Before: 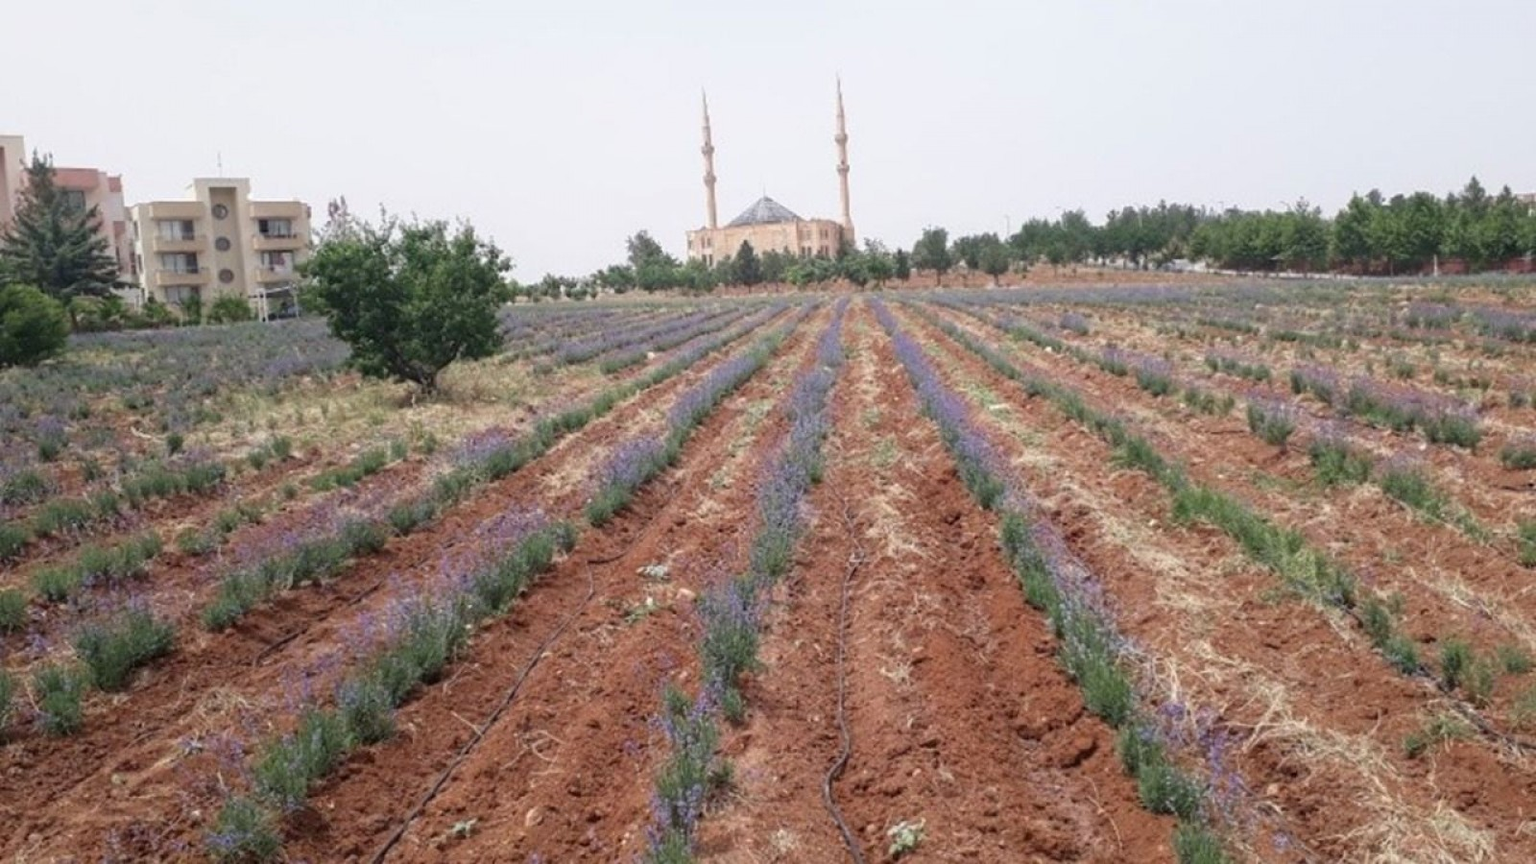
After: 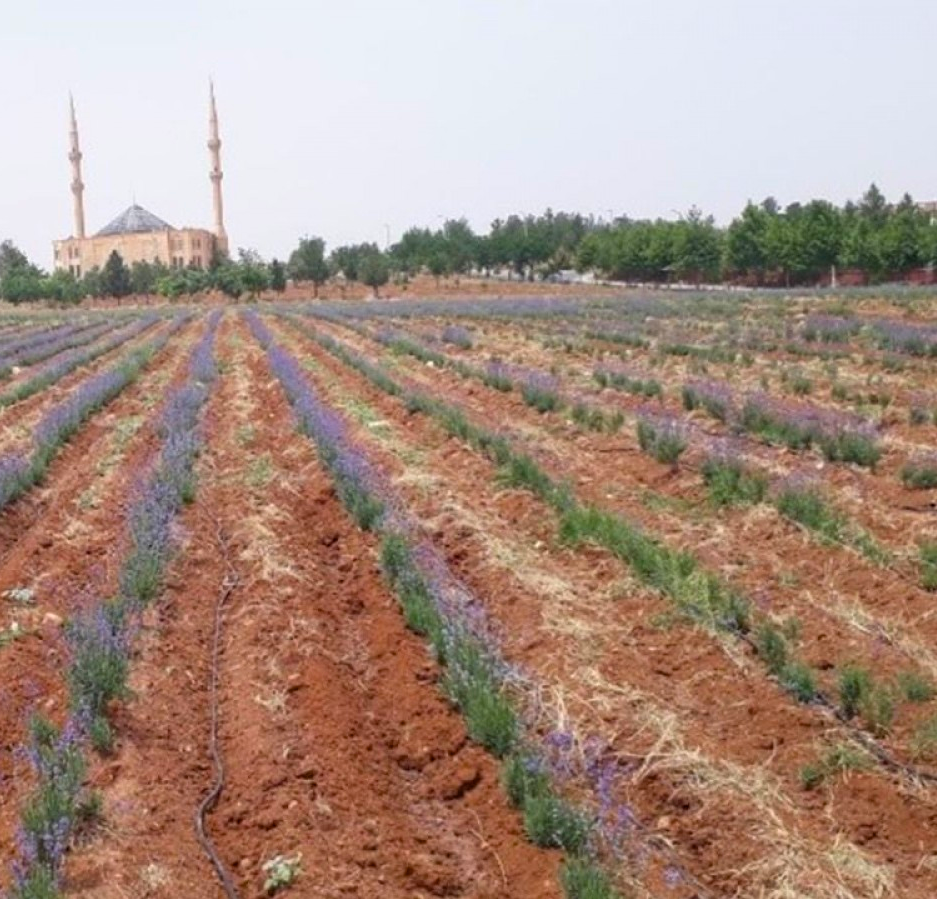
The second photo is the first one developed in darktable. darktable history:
crop: left 41.402%
color balance rgb: perceptual saturation grading › global saturation 20%, global vibrance 20%
